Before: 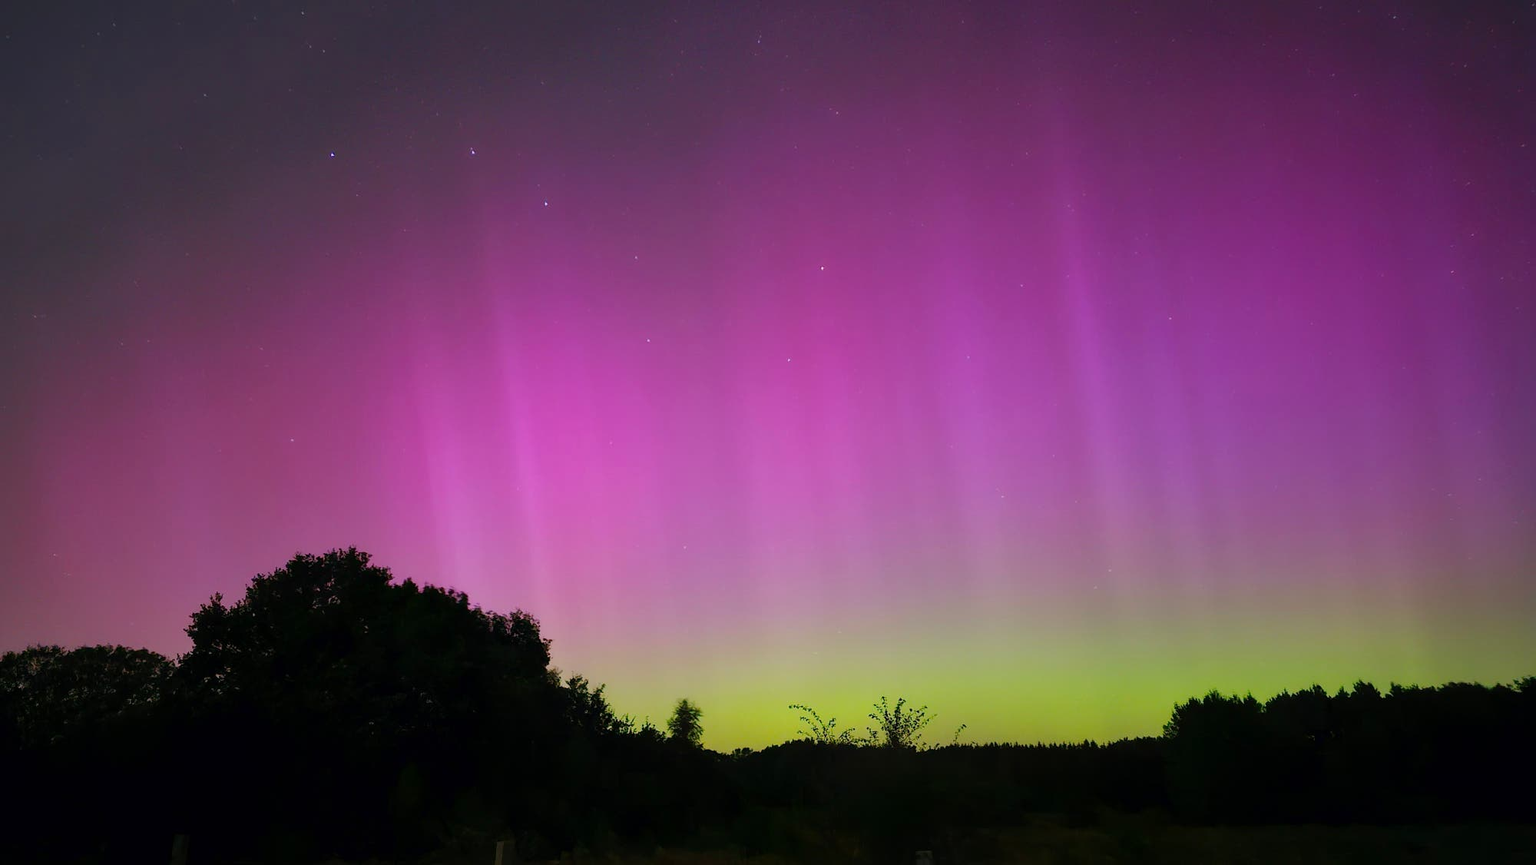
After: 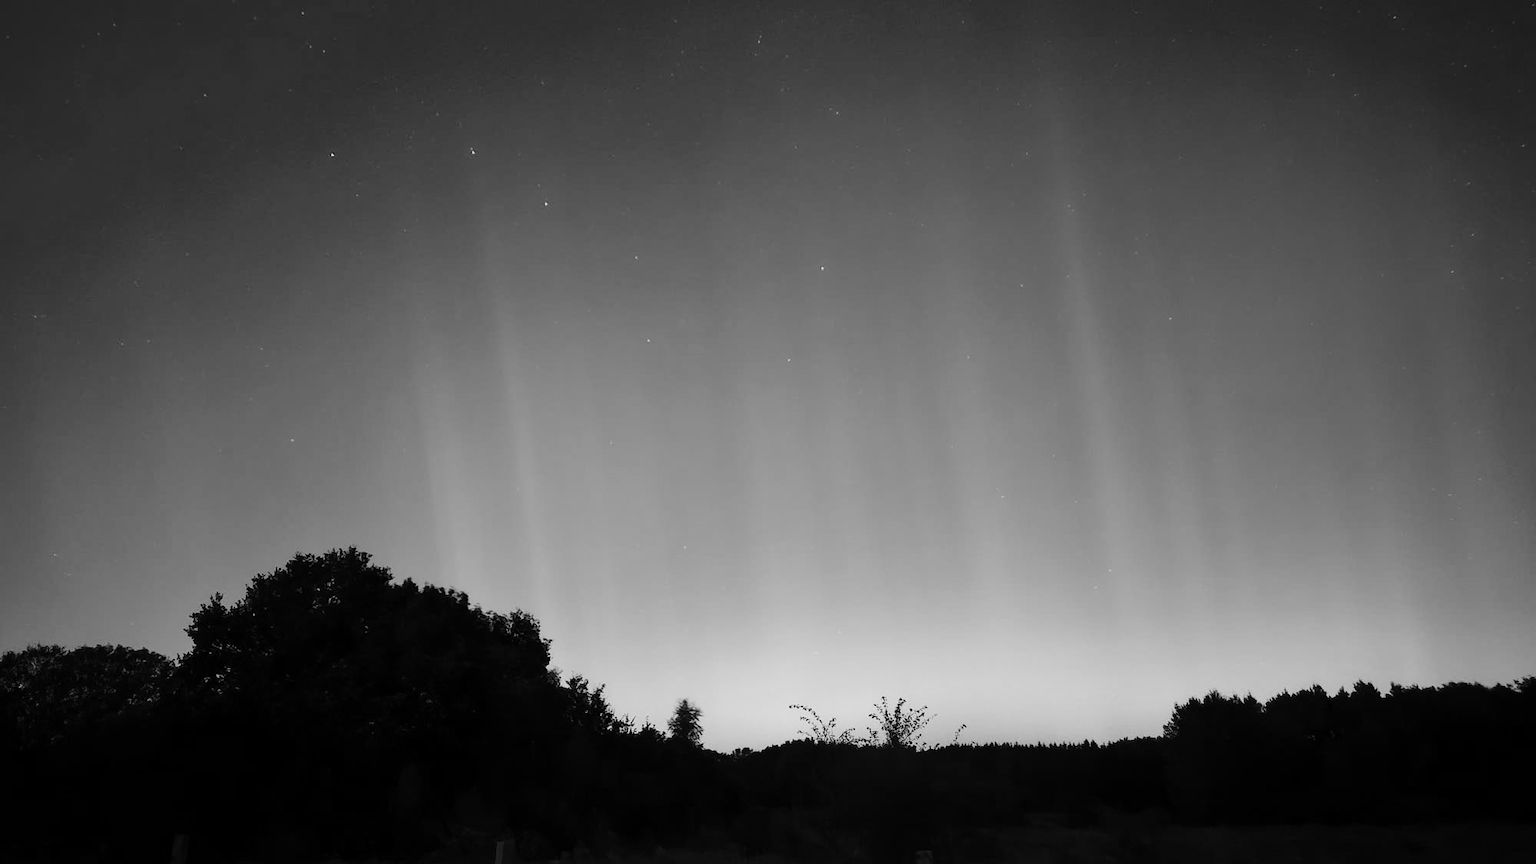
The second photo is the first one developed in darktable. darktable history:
base curve: curves: ch0 [(0, 0) (0.036, 0.037) (0.121, 0.228) (0.46, 0.76) (0.859, 0.983) (1, 1)], preserve colors none
white balance: red 0.924, blue 1.095
monochrome: a 30.25, b 92.03
